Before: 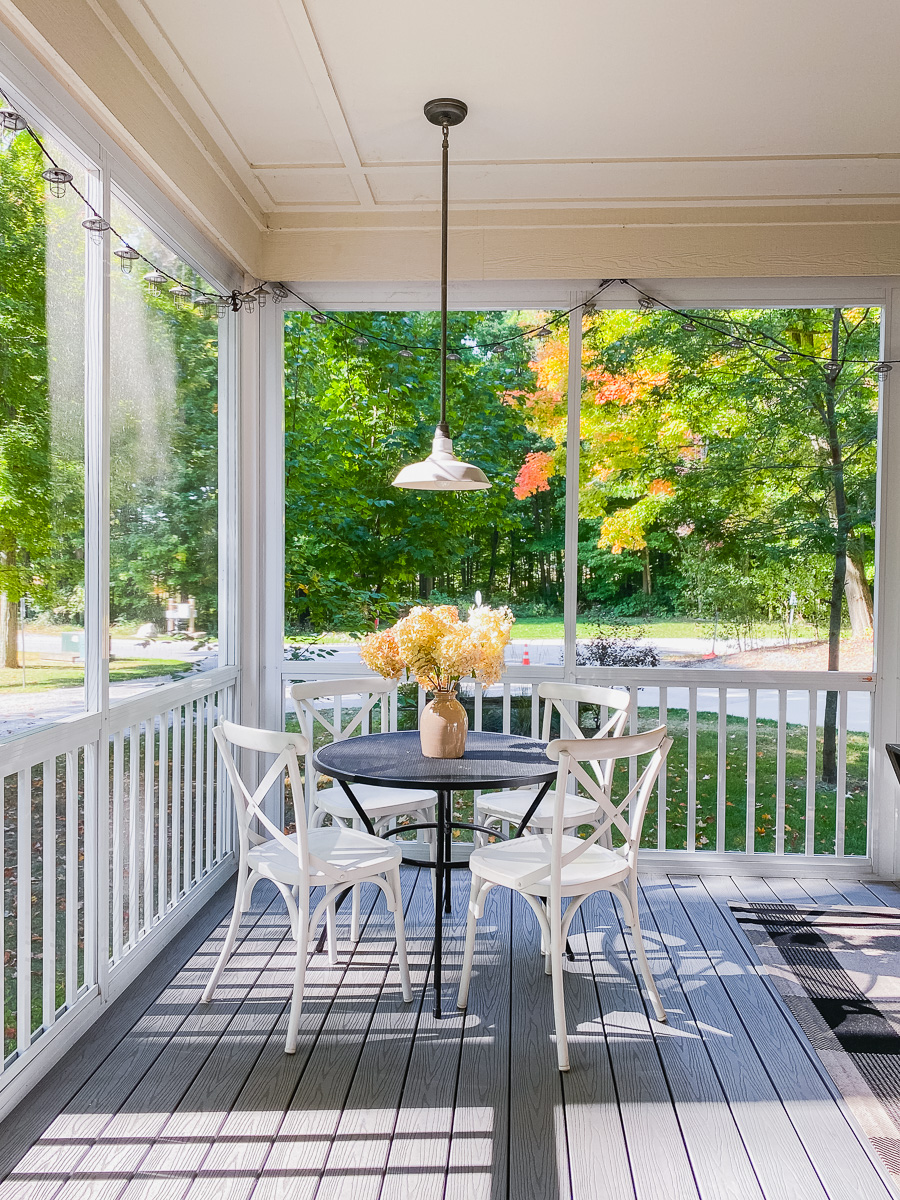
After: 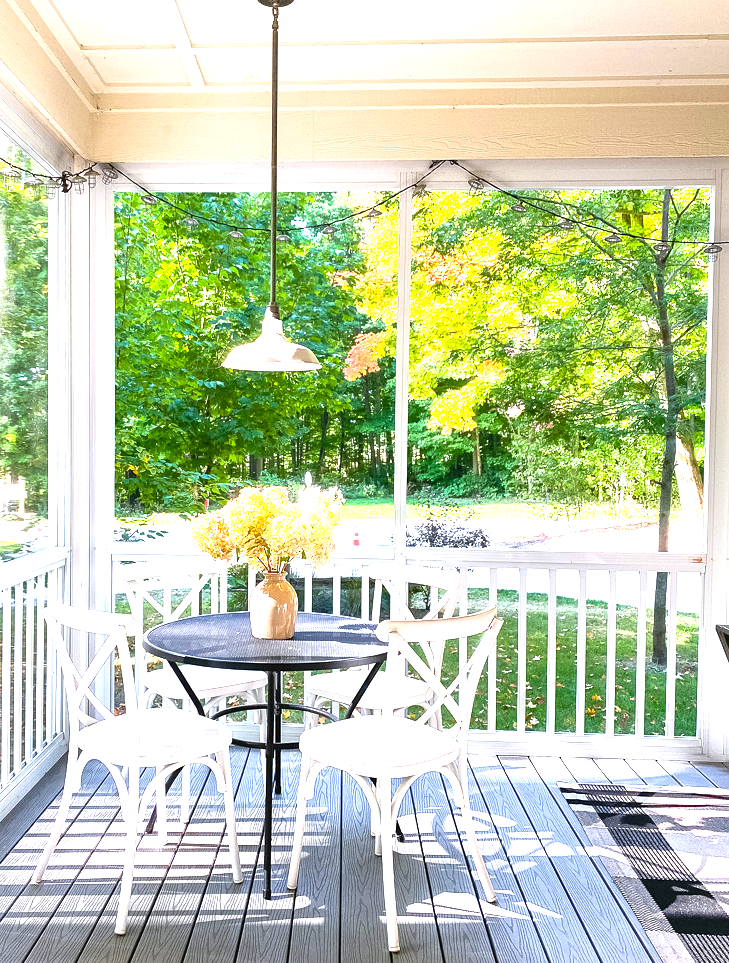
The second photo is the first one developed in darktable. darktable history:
crop: left 18.919%, top 9.925%, right 0%, bottom 9.792%
exposure: black level correction 0.001, exposure 1.302 EV, compensate exposure bias true, compensate highlight preservation false
